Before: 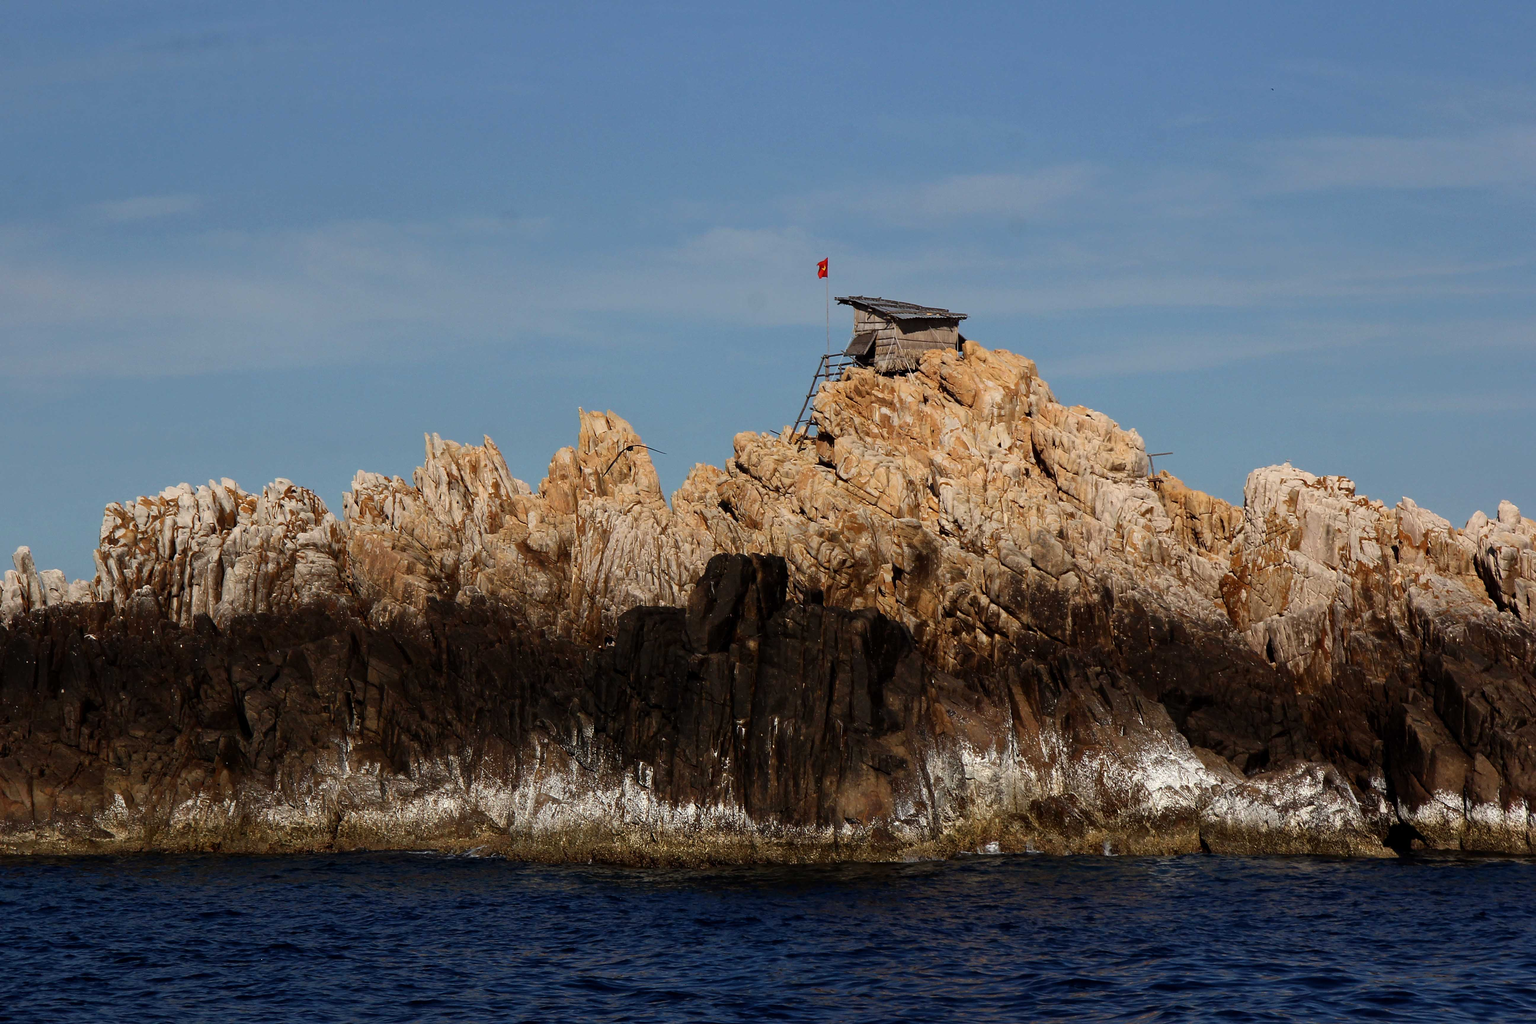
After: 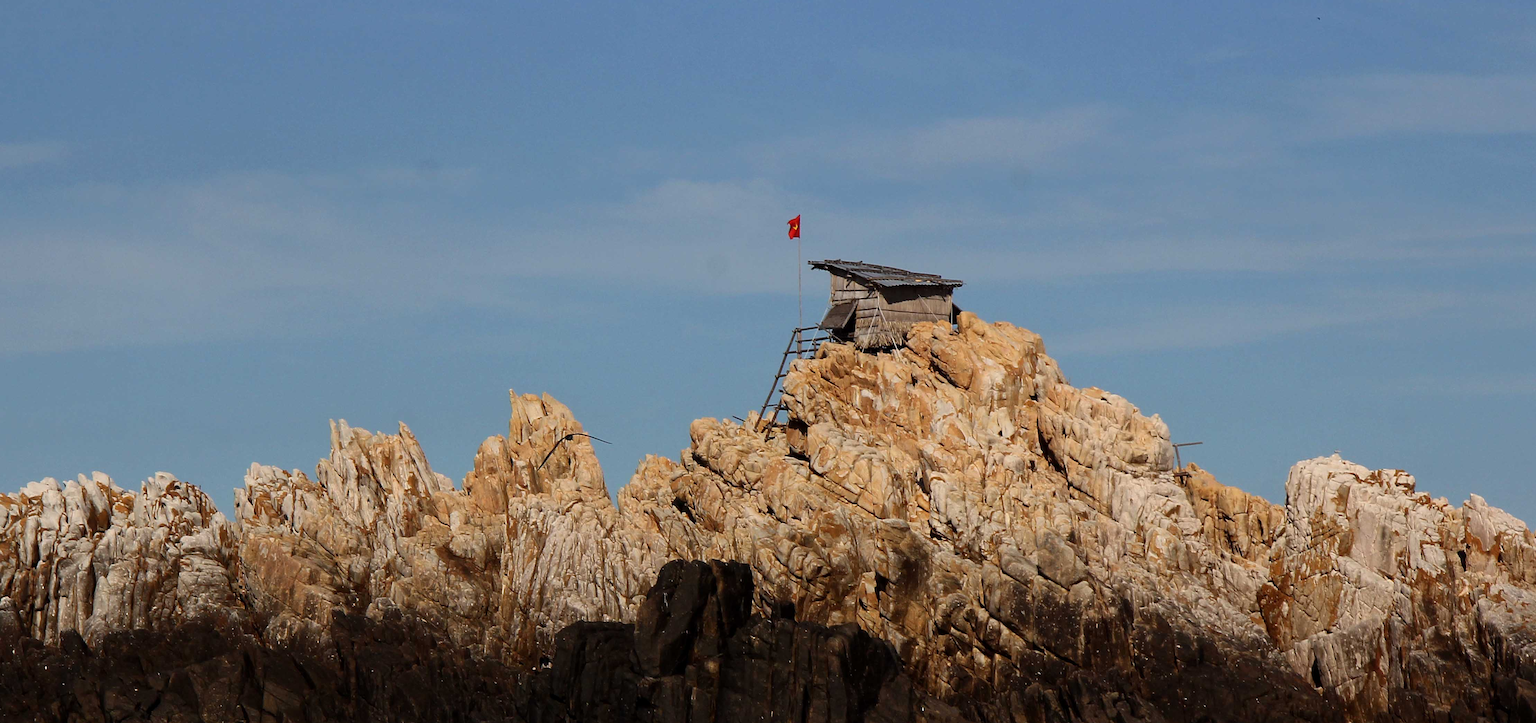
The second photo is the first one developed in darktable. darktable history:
crop and rotate: left 9.277%, top 7.22%, right 4.981%, bottom 32.24%
